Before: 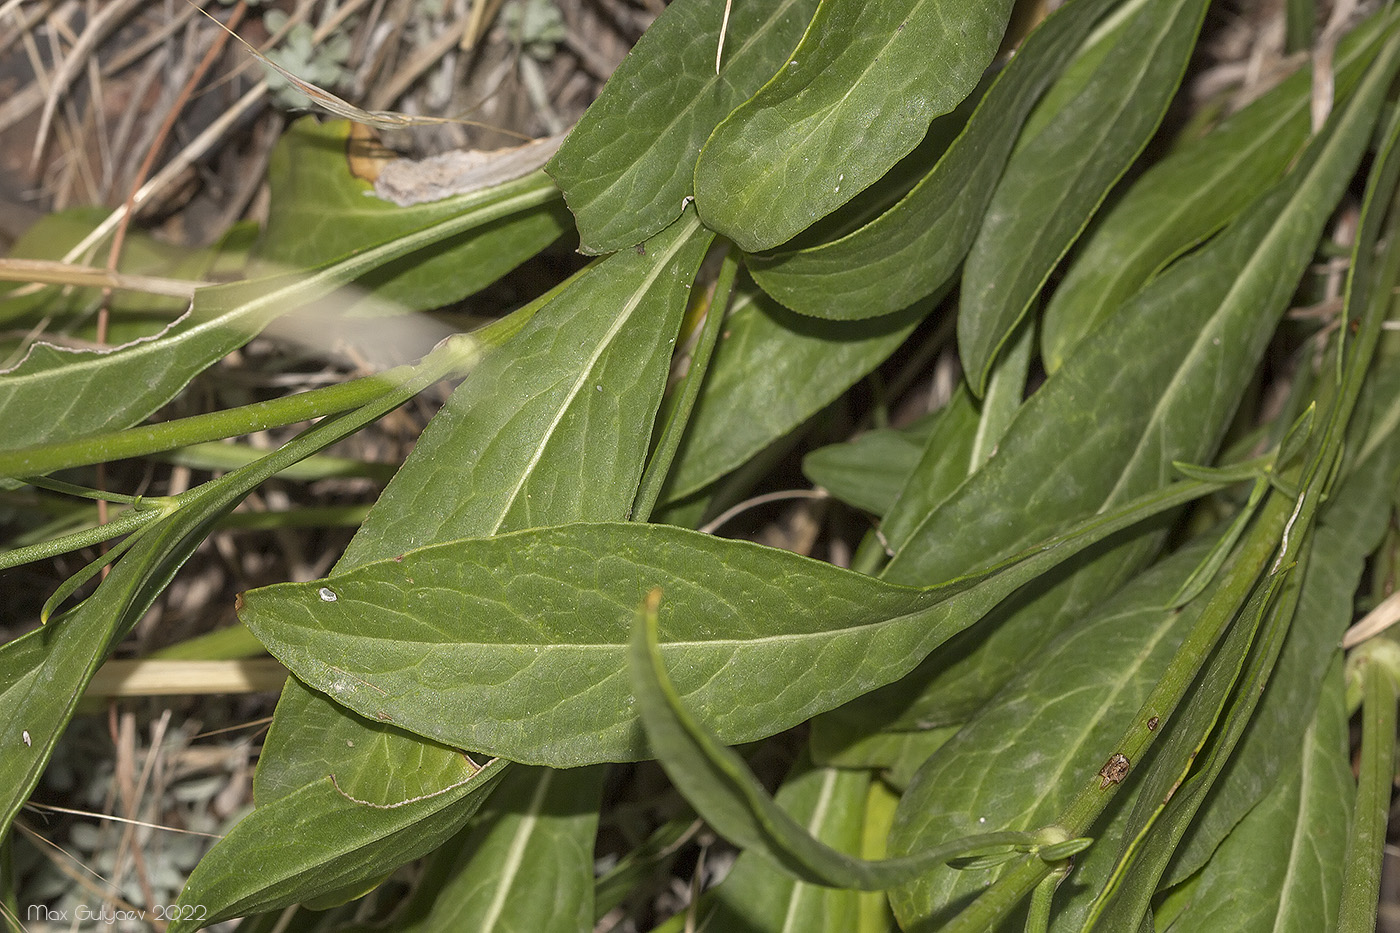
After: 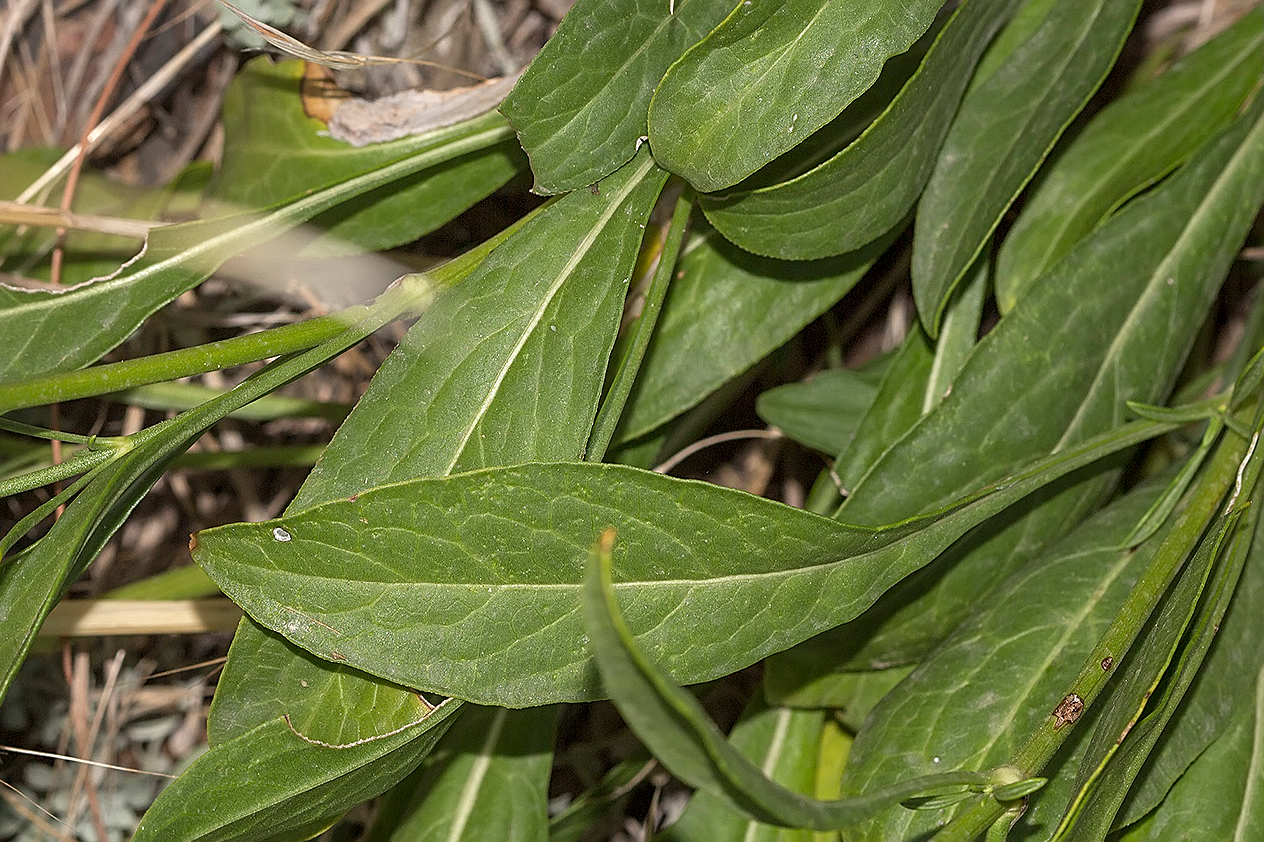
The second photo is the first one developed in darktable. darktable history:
sharpen: on, module defaults
crop: left 3.305%, top 6.436%, right 6.389%, bottom 3.258%
